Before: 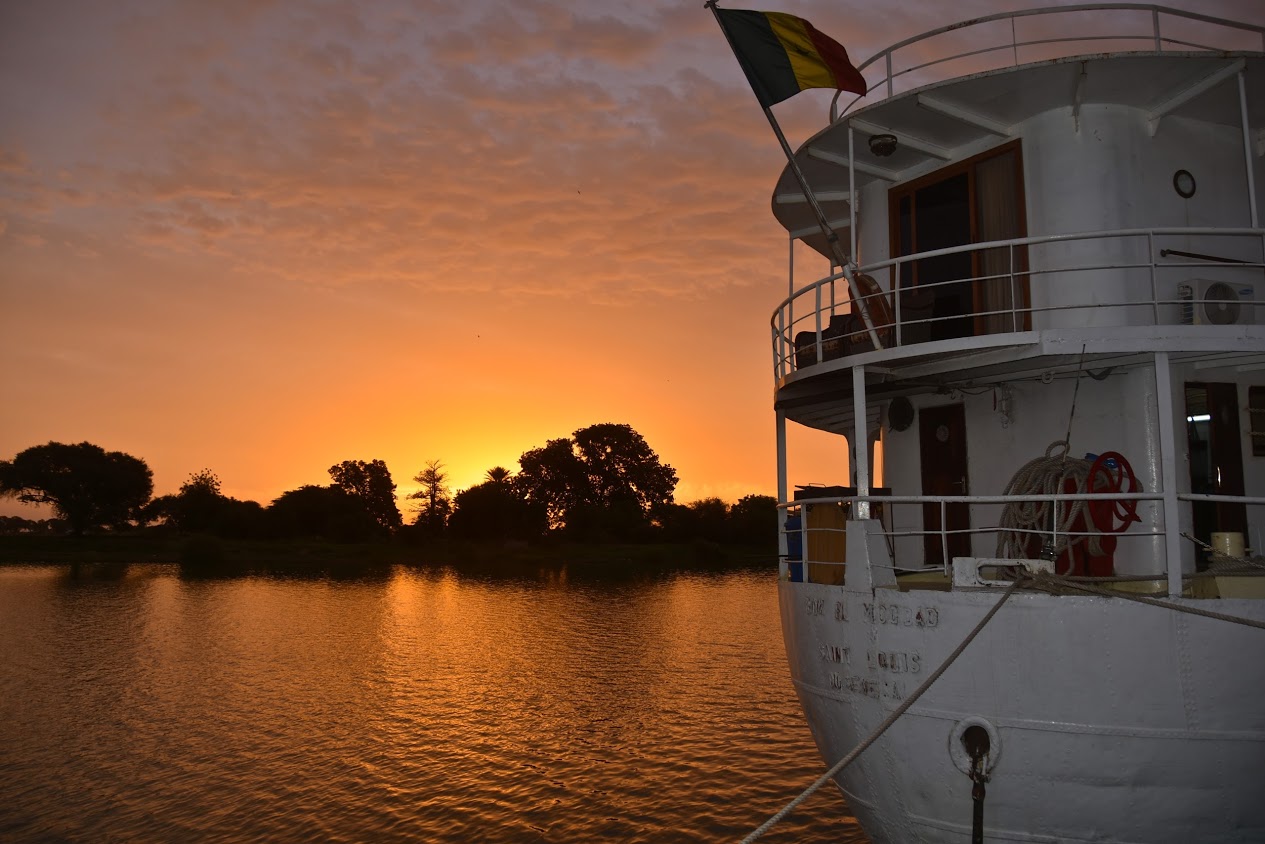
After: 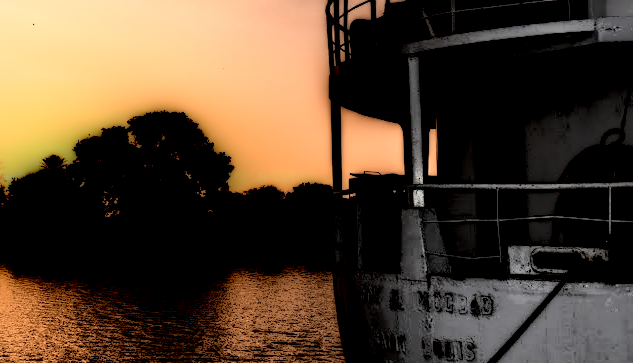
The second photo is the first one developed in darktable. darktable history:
contrast brightness saturation: contrast 0.59, brightness 0.572, saturation -0.334
levels: levels [0.101, 0.578, 0.953]
exposure: black level correction 0, exposure 0.698 EV, compensate highlight preservation false
crop: left 35.226%, top 36.985%, right 14.716%, bottom 19.974%
local contrast: highlights 3%, shadows 245%, detail 164%, midtone range 0.004
